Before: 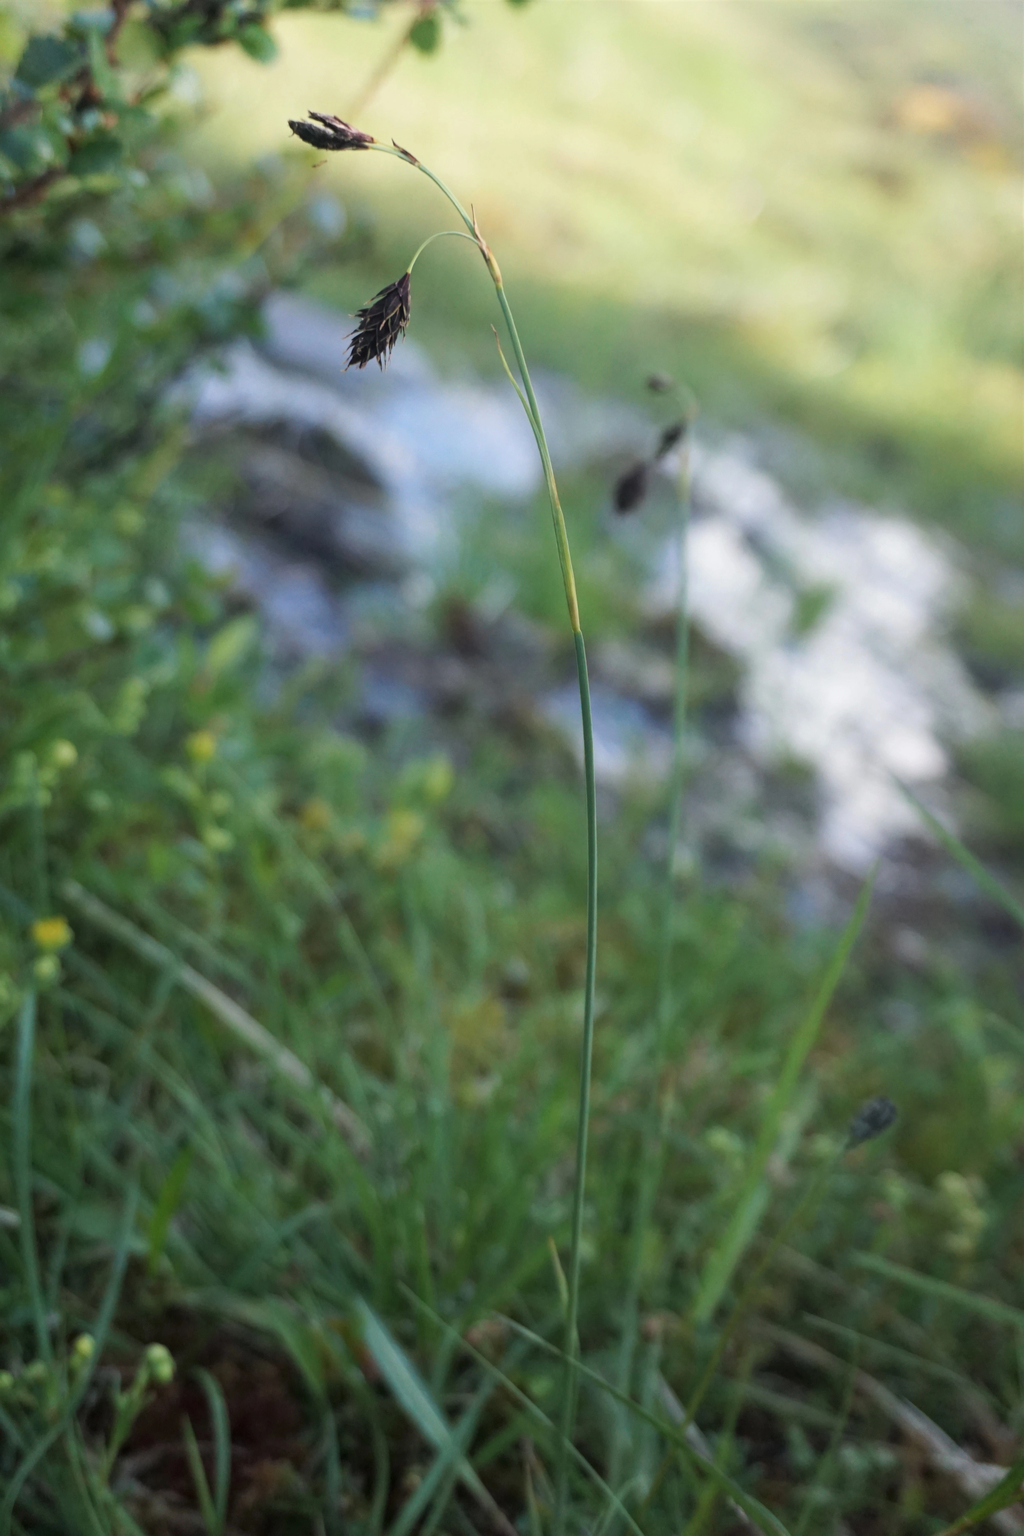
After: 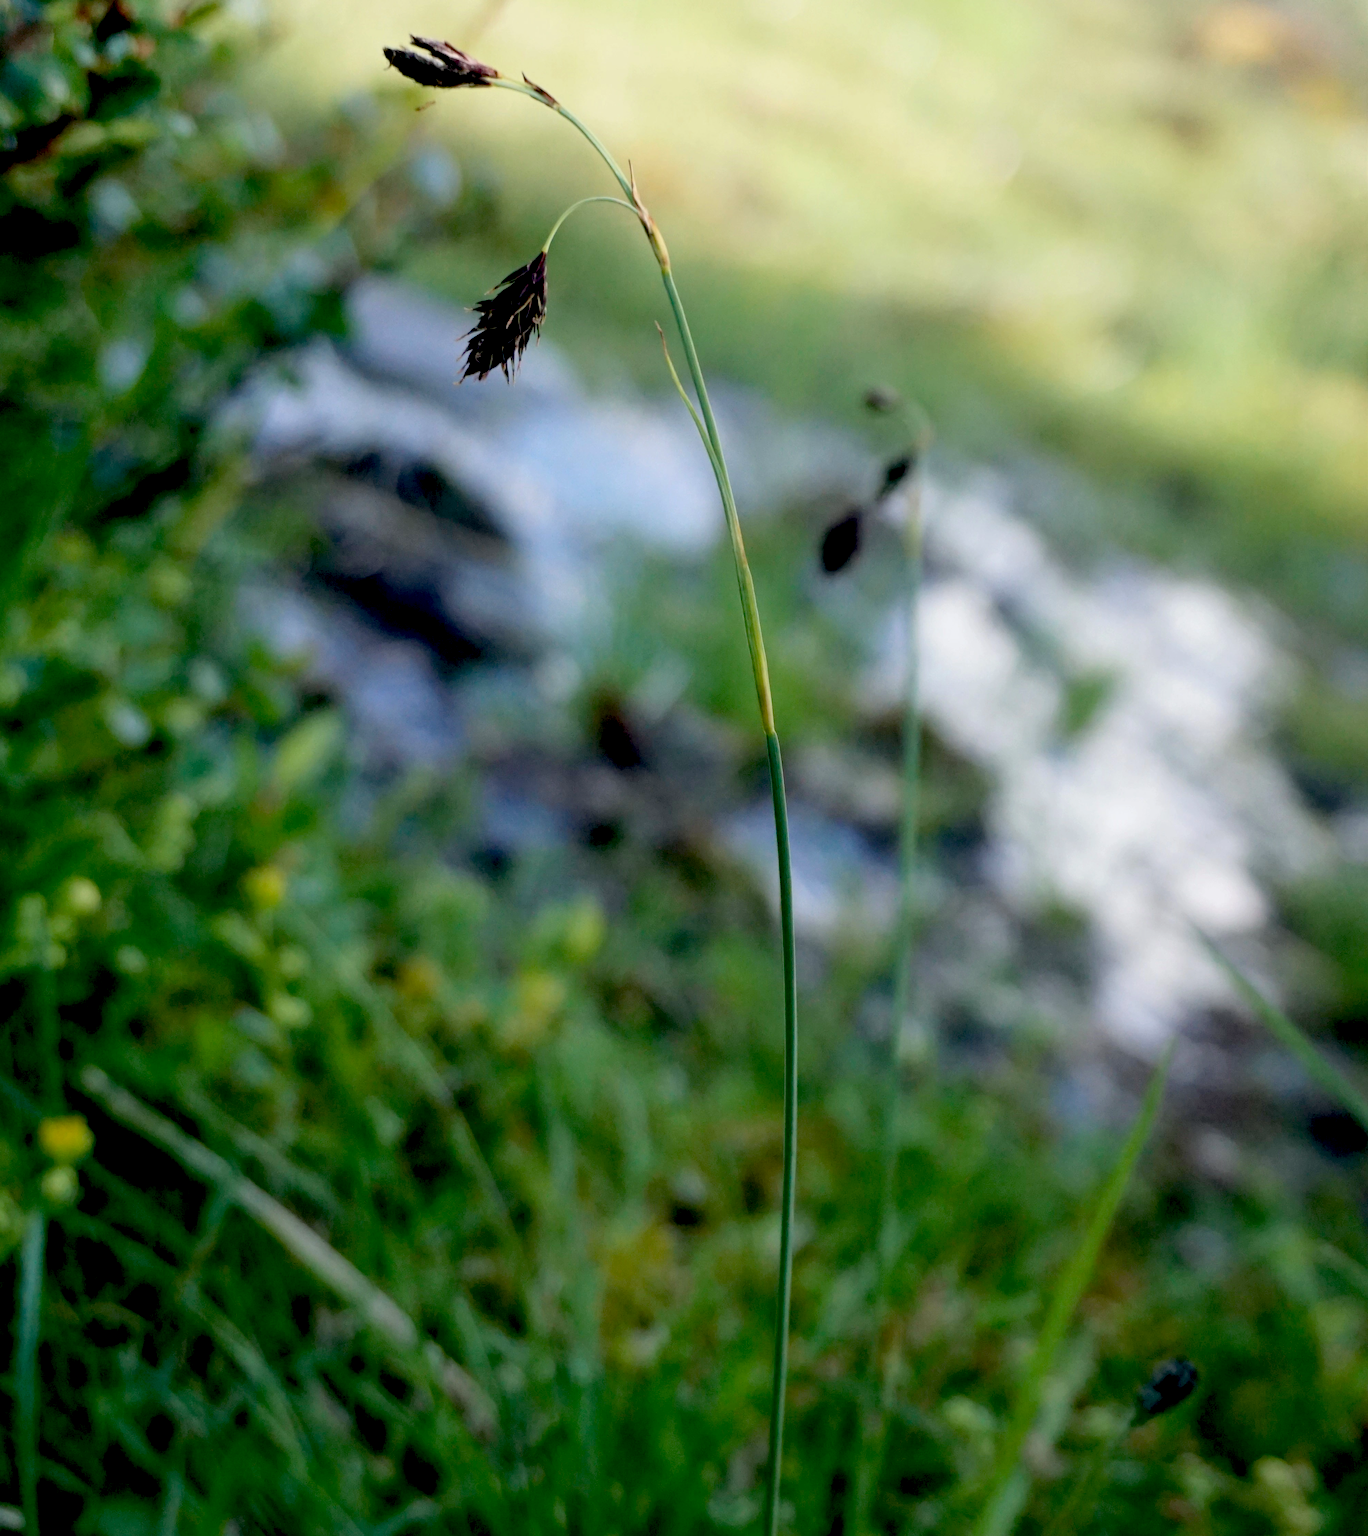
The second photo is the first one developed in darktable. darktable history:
exposure: black level correction 0.048, exposure 0.013 EV, compensate highlight preservation false
crop: left 0.267%, top 5.541%, bottom 19.848%
